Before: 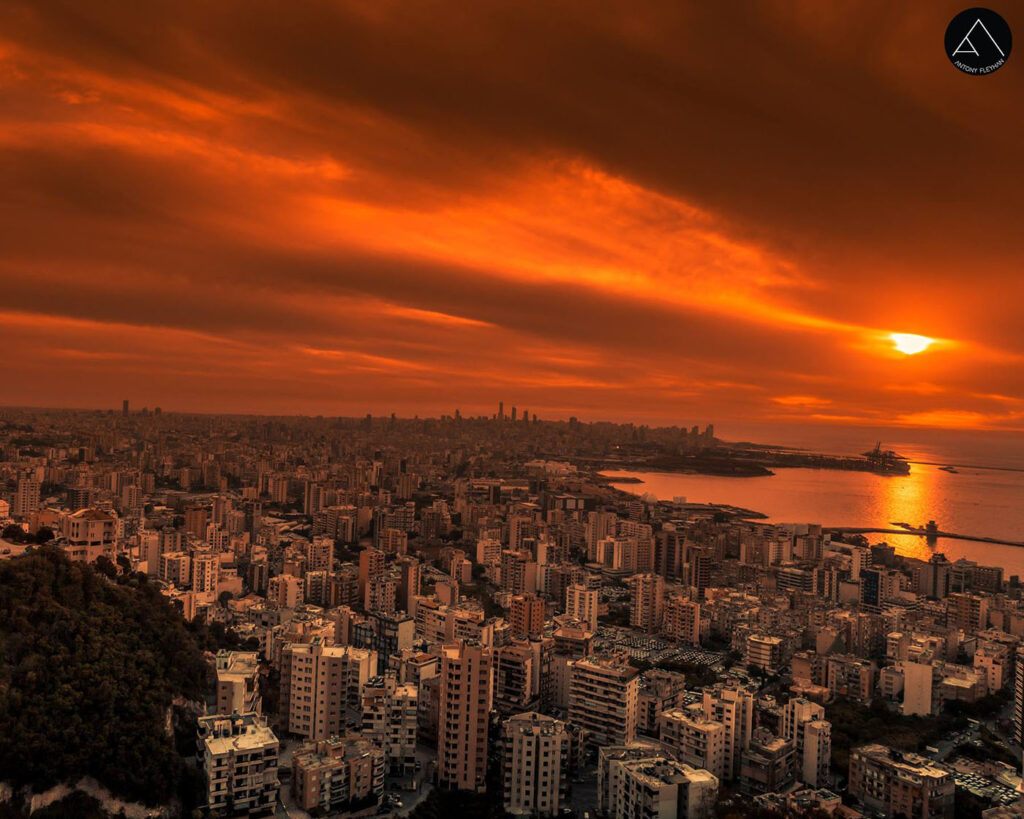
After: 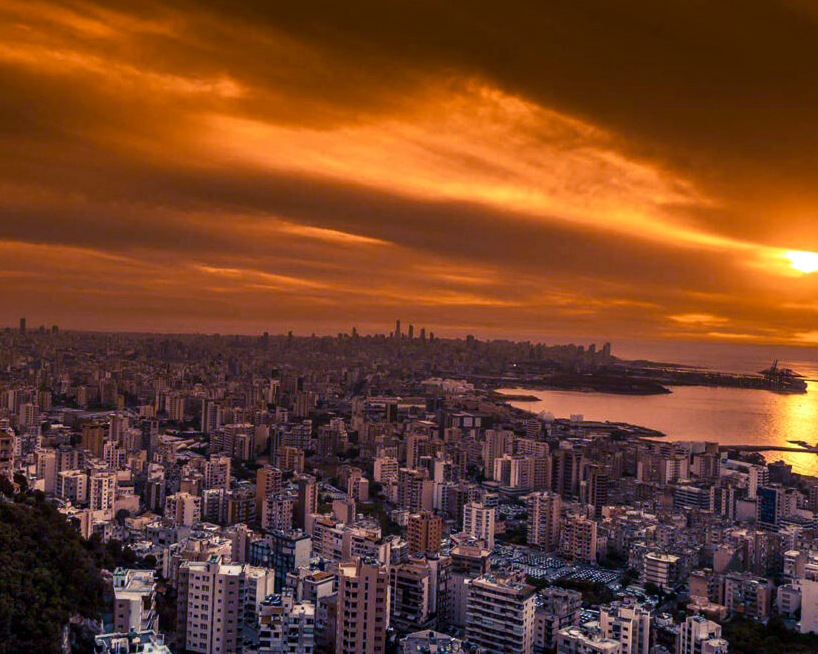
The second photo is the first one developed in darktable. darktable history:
white balance: red 0.766, blue 1.537
velvia: on, module defaults
crop and rotate: left 10.071%, top 10.071%, right 10.02%, bottom 10.02%
color balance rgb: linear chroma grading › shadows 32%, linear chroma grading › global chroma -2%, linear chroma grading › mid-tones 4%, perceptual saturation grading › global saturation -2%, perceptual saturation grading › highlights -8%, perceptual saturation grading › mid-tones 8%, perceptual saturation grading › shadows 4%, perceptual brilliance grading › highlights 8%, perceptual brilliance grading › mid-tones 4%, perceptual brilliance grading › shadows 2%, global vibrance 16%, saturation formula JzAzBz (2021)
contrast brightness saturation: contrast 0.14
exposure: black level correction 0.001, exposure 0.5 EV, compensate exposure bias true, compensate highlight preservation false
color zones: curves: ch1 [(0, 0.469) (0.001, 0.469) (0.12, 0.446) (0.248, 0.469) (0.5, 0.5) (0.748, 0.5) (0.999, 0.469) (1, 0.469)]
